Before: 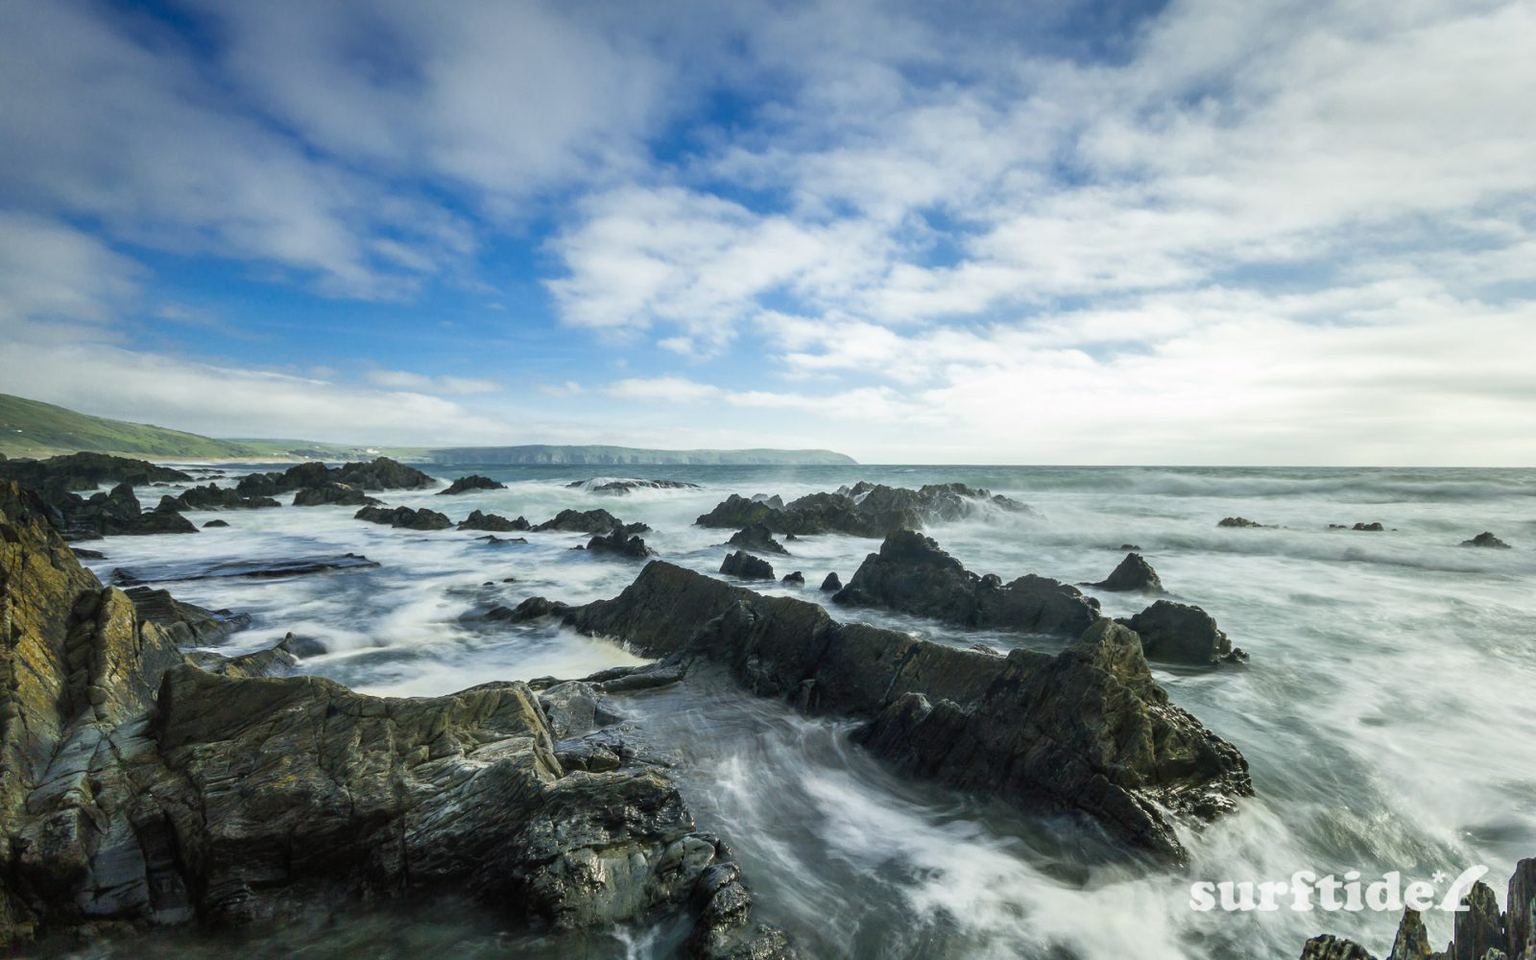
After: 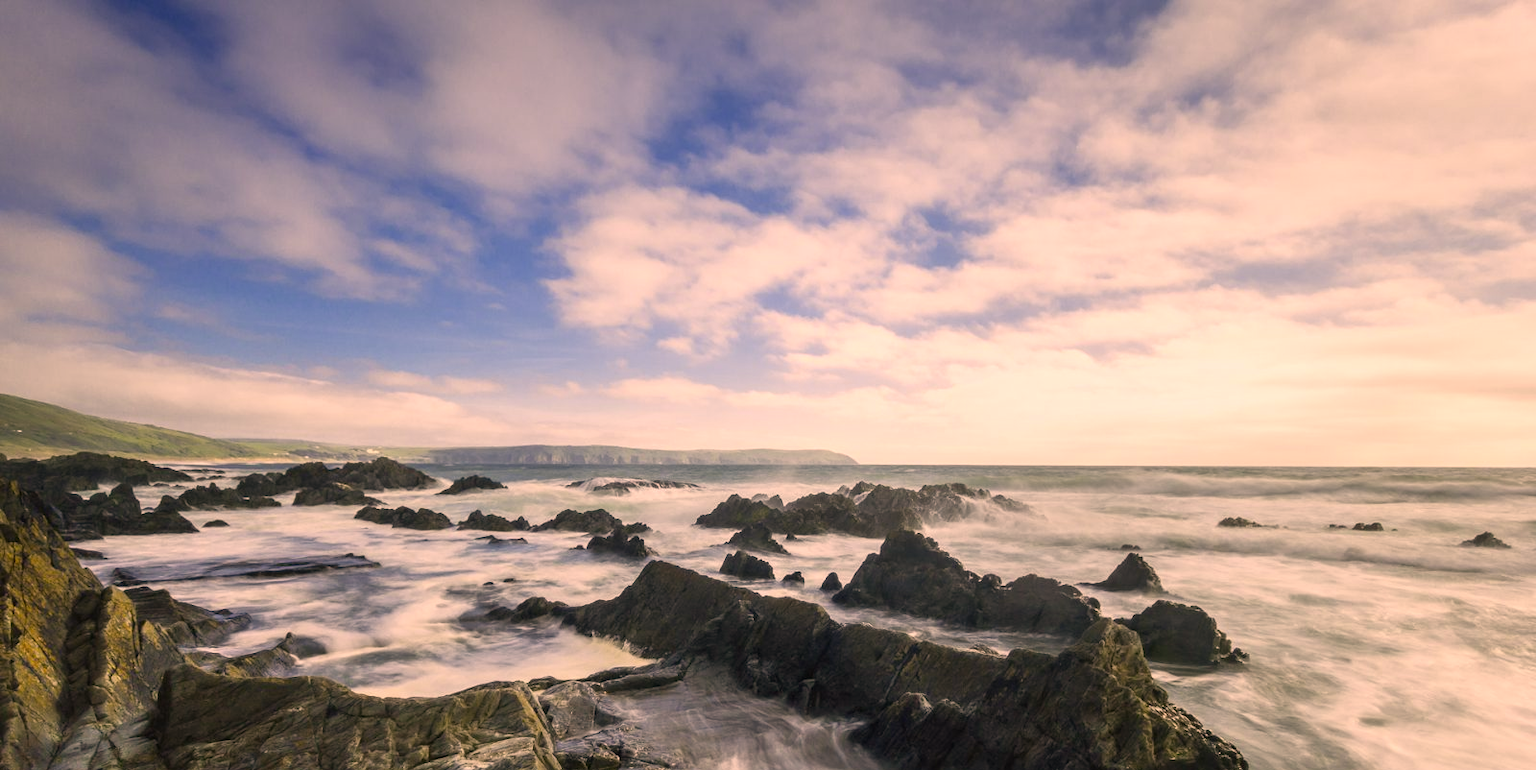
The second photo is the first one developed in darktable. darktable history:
crop: bottom 19.644%
color correction: highlights a* 21.88, highlights b* 22.25
